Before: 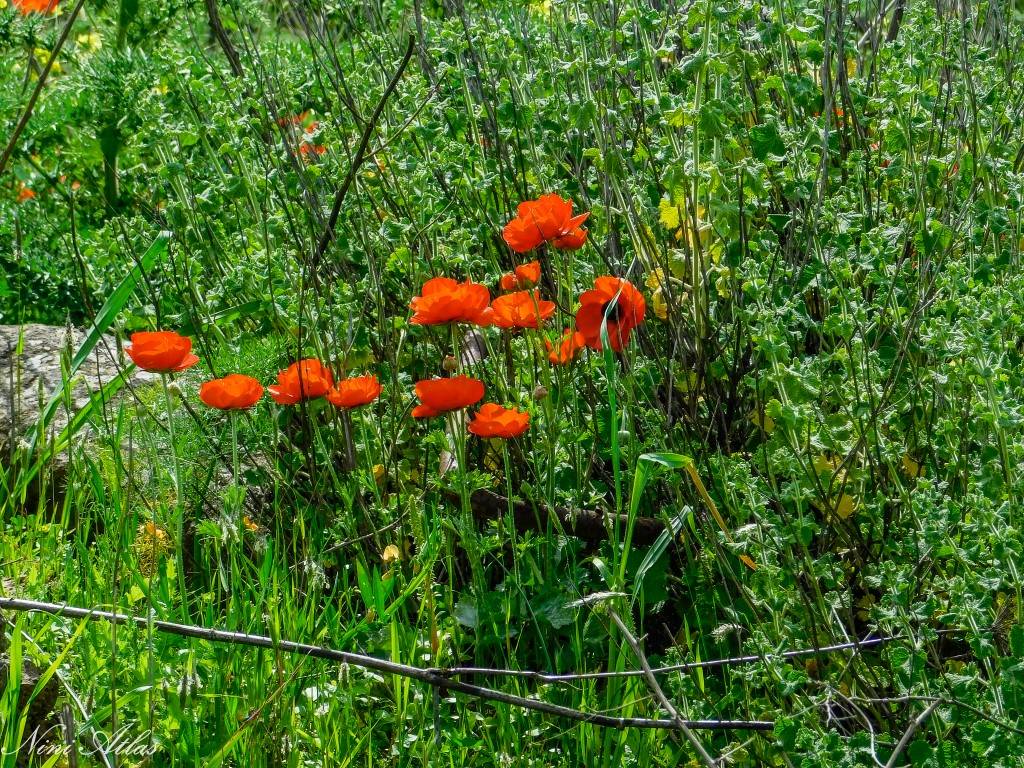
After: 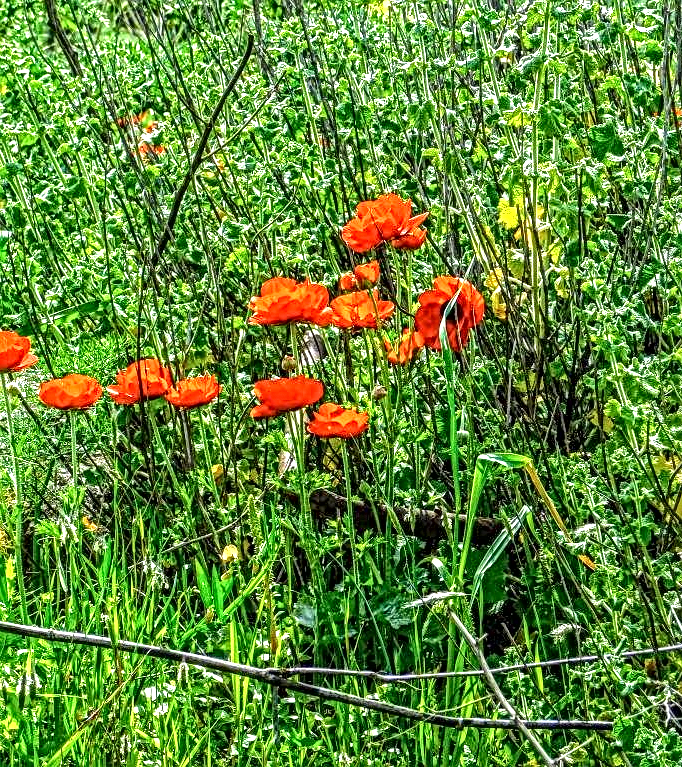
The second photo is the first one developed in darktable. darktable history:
exposure: black level correction 0.001, exposure 0.955 EV, compensate exposure bias true, compensate highlight preservation false
local contrast: mode bilateral grid, contrast 20, coarseness 3, detail 300%, midtone range 0.2
crop and rotate: left 15.754%, right 17.579%
